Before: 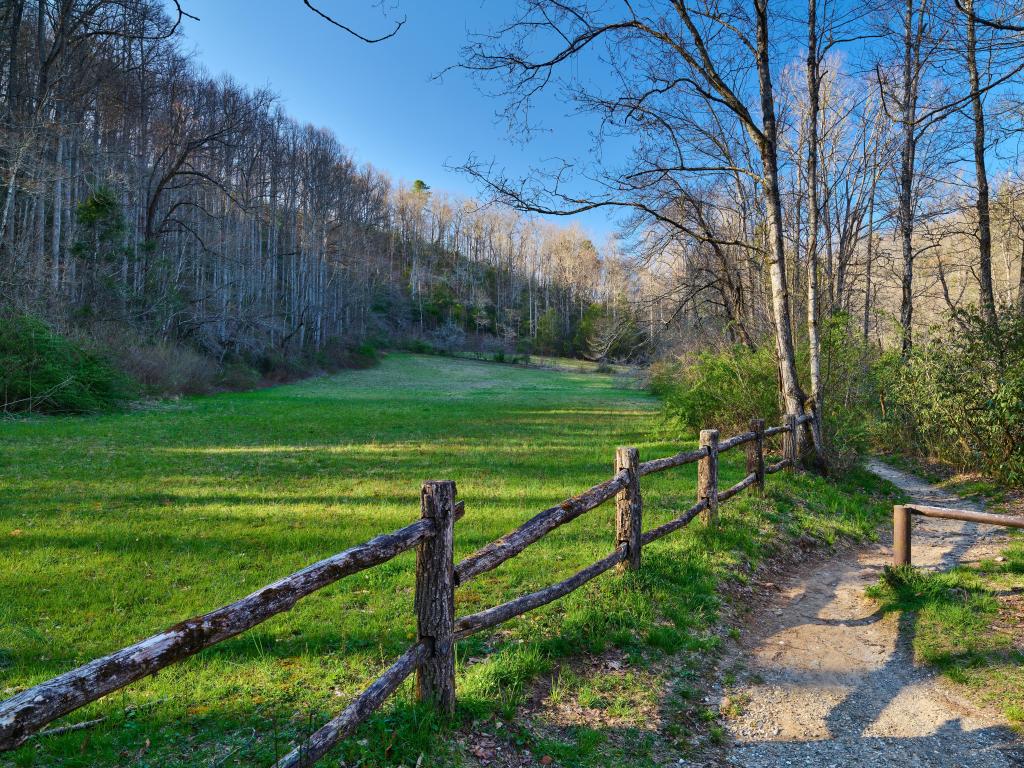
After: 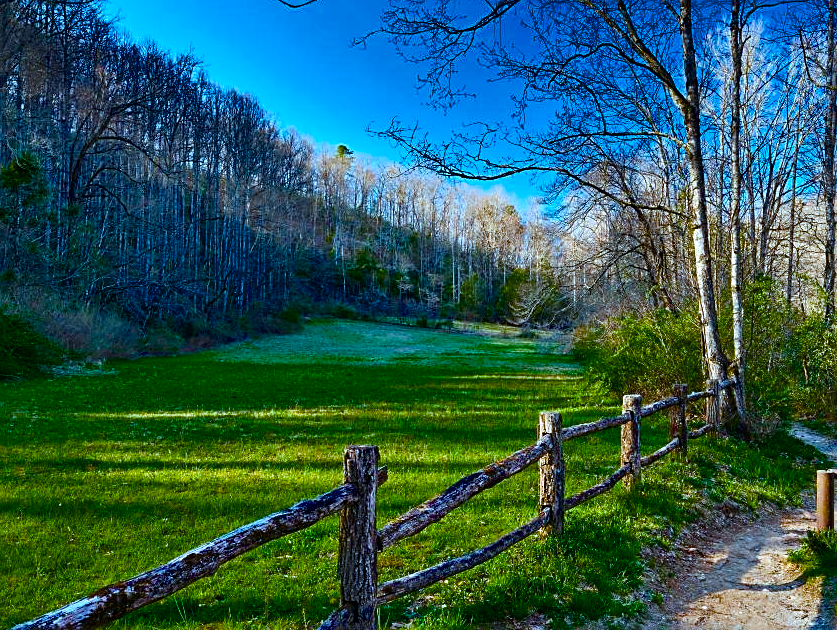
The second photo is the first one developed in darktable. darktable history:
crop and rotate: left 7.568%, top 4.626%, right 10.621%, bottom 13.25%
sharpen: on, module defaults
color correction: highlights a* -9.78, highlights b* -21.13
color balance rgb: linear chroma grading › global chroma 8.952%, perceptual saturation grading › global saturation 34.526%, perceptual saturation grading › highlights -25.682%, perceptual saturation grading › shadows 49.499%, global vibrance 6.523%, contrast 12.372%, saturation formula JzAzBz (2021)
